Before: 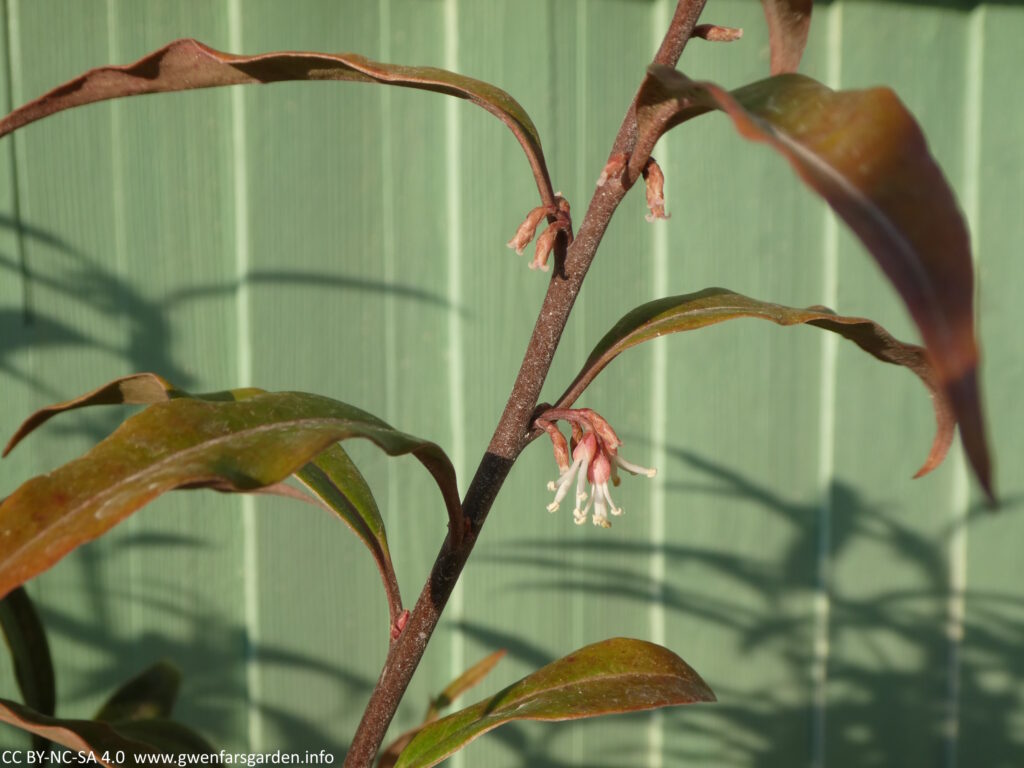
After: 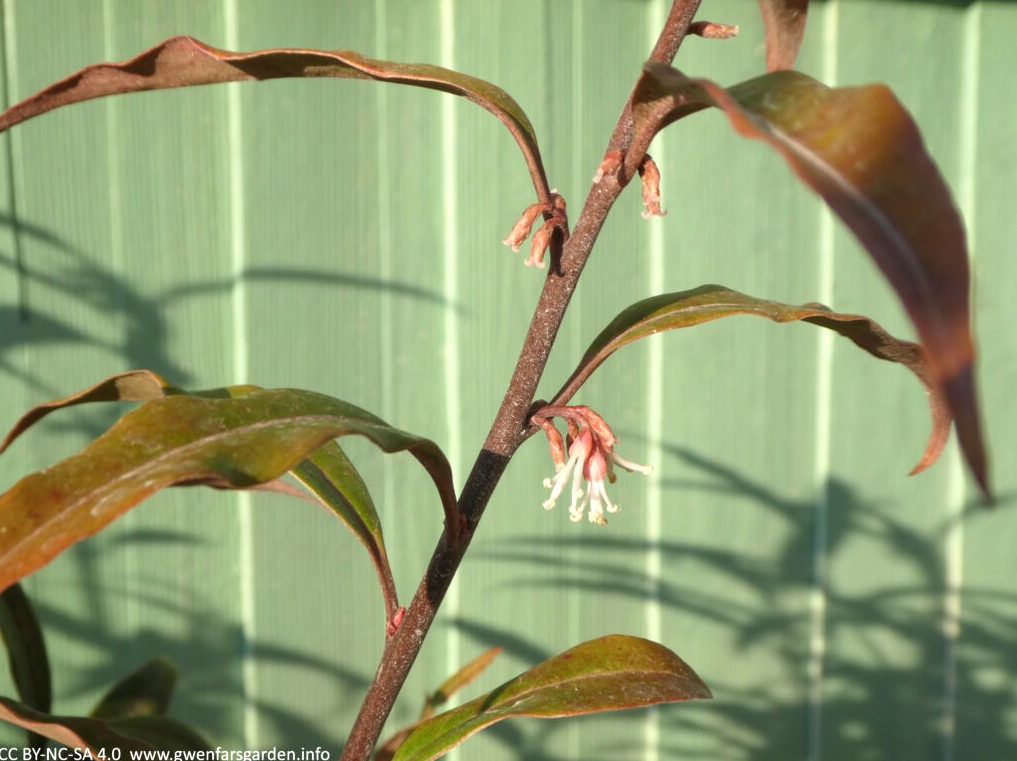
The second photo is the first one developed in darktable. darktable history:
color balance rgb: on, module defaults
exposure: exposure 0.6 EV, compensate highlight preservation false
crop: left 0.434%, top 0.485%, right 0.244%, bottom 0.386%
